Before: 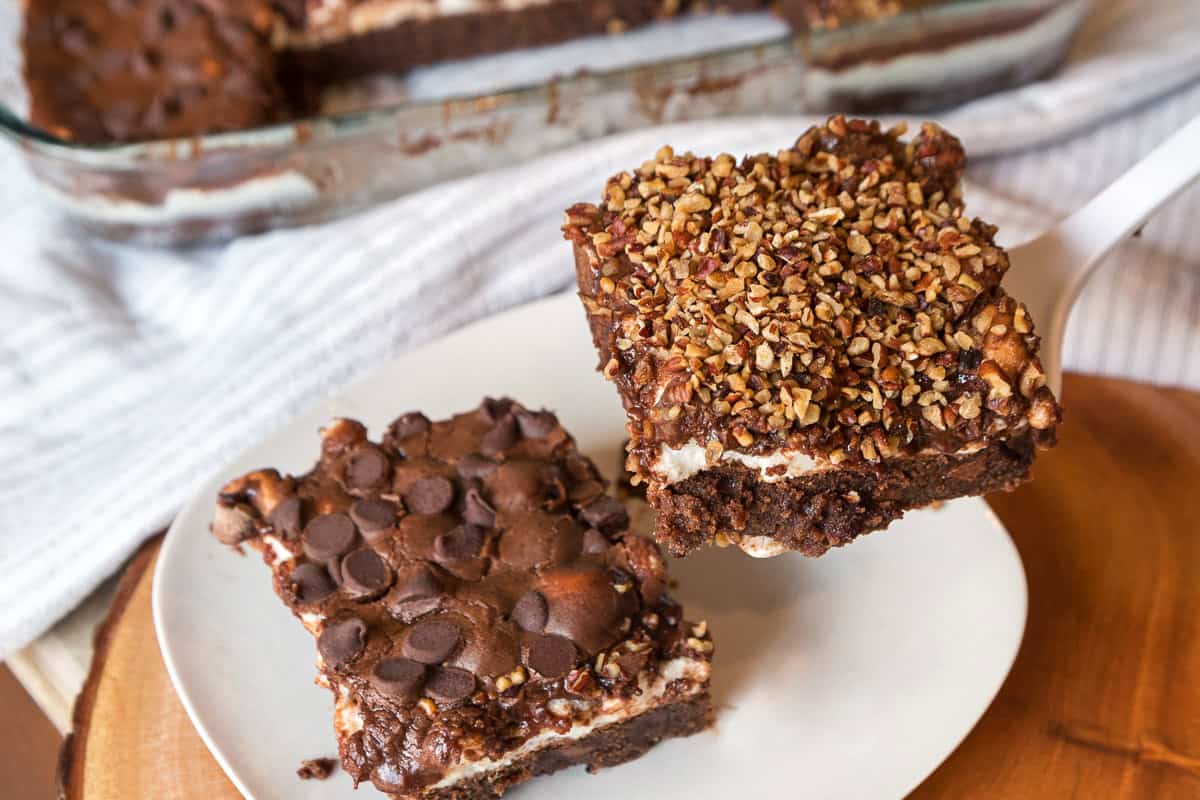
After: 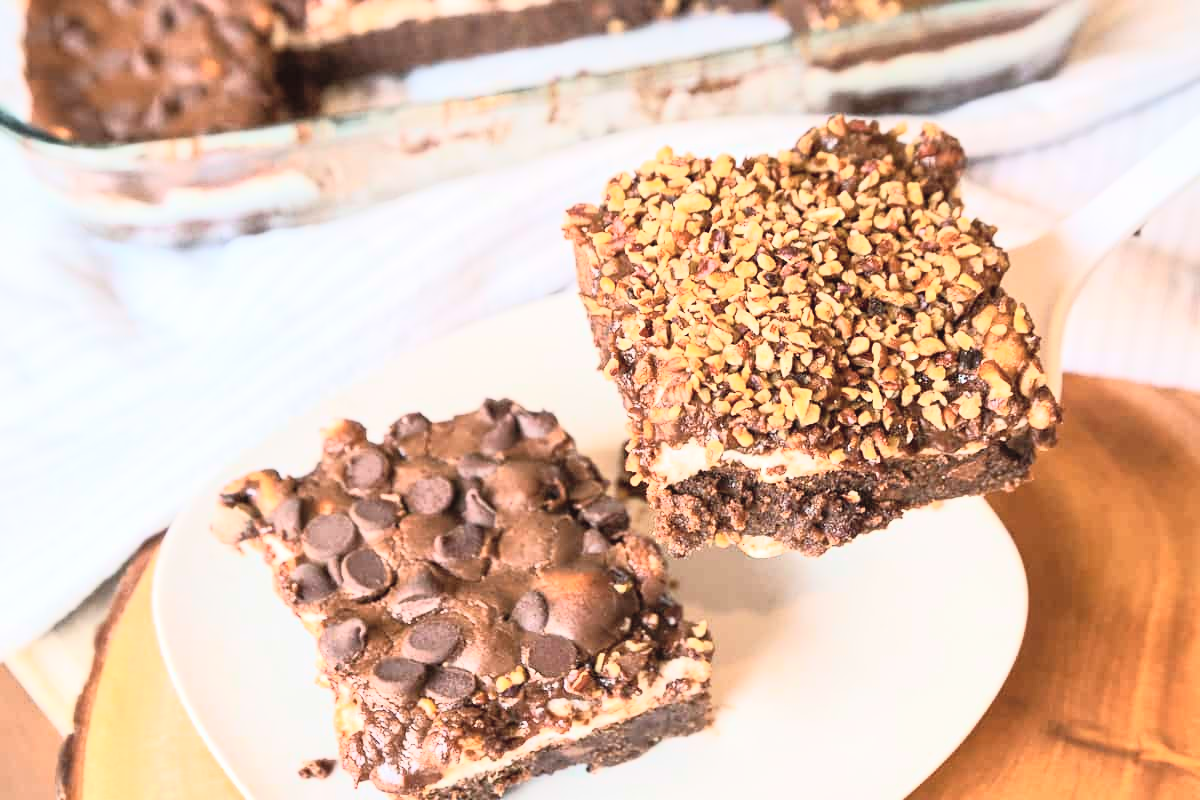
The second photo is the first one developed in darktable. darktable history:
tone curve: curves: ch0 [(0, 0.052) (0.207, 0.35) (0.392, 0.592) (0.54, 0.803) (0.725, 0.922) (0.99, 0.974)], color space Lab, independent channels, preserve colors none
exposure: black level correction 0.001, exposure 0.5 EV, compensate exposure bias true, compensate highlight preservation false
